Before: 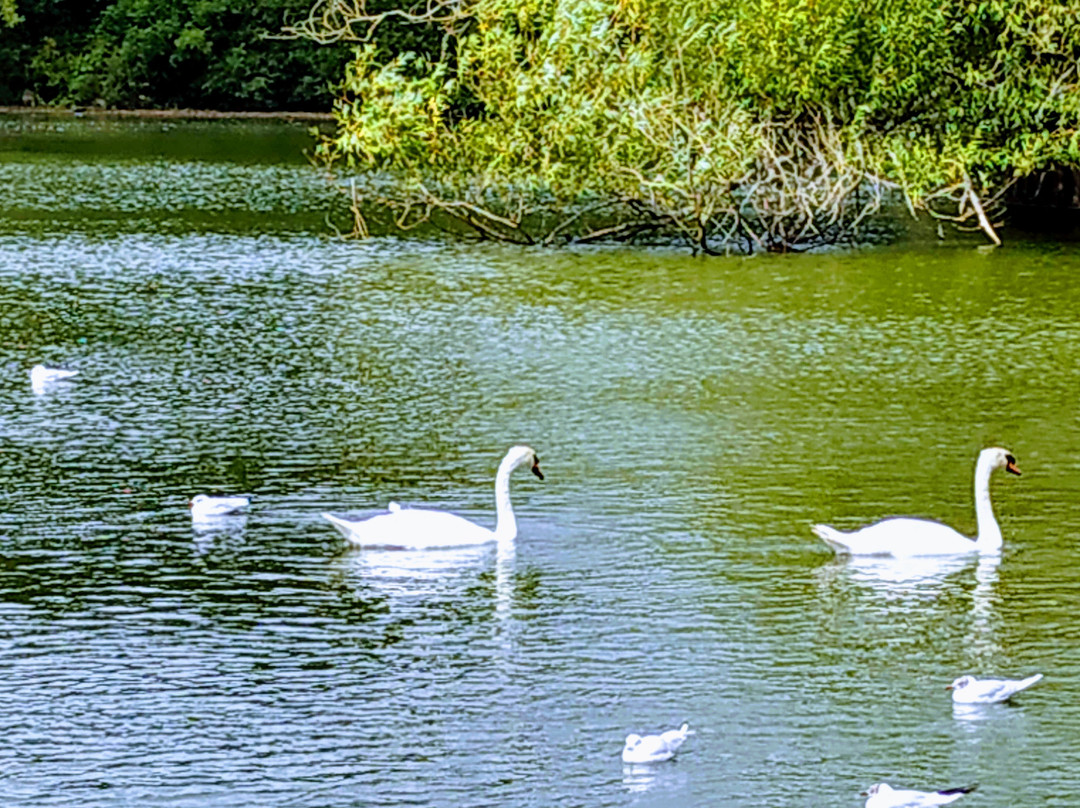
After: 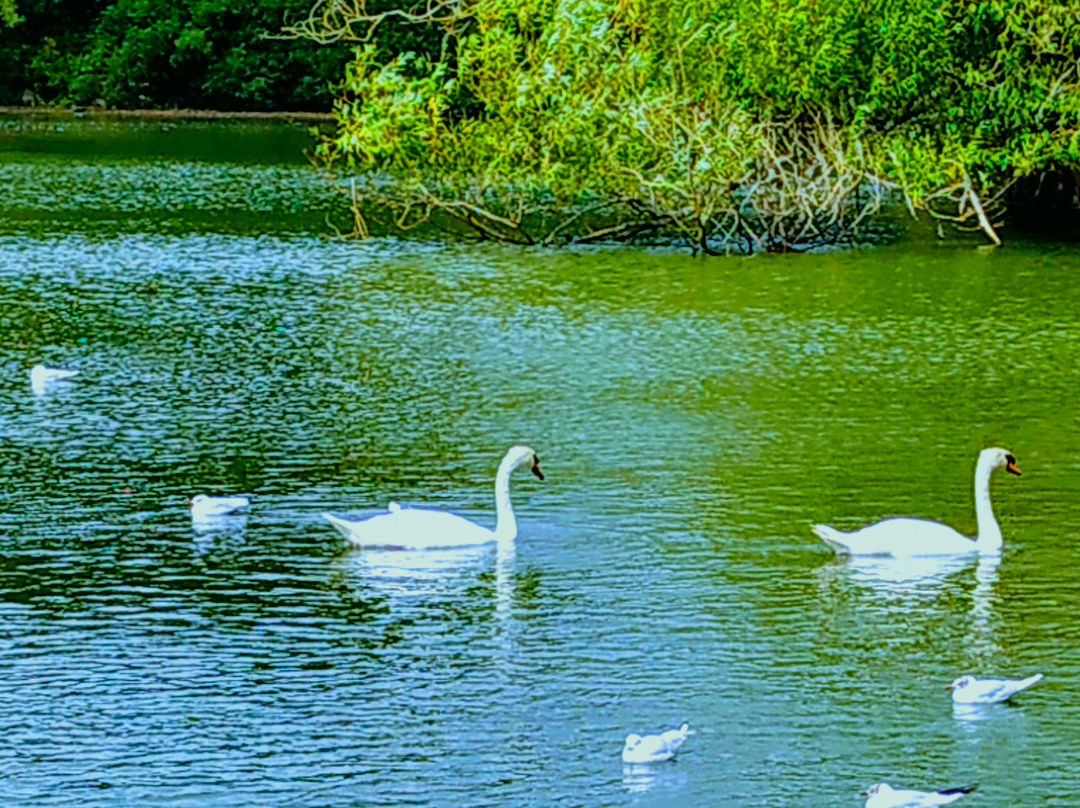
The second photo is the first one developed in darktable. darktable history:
color correction: highlights a* -7.62, highlights b* 1.04, shadows a* -3.71, saturation 1.4
shadows and highlights: radius 121.64, shadows 22.04, white point adjustment -9.63, highlights -15.85, soften with gaussian
